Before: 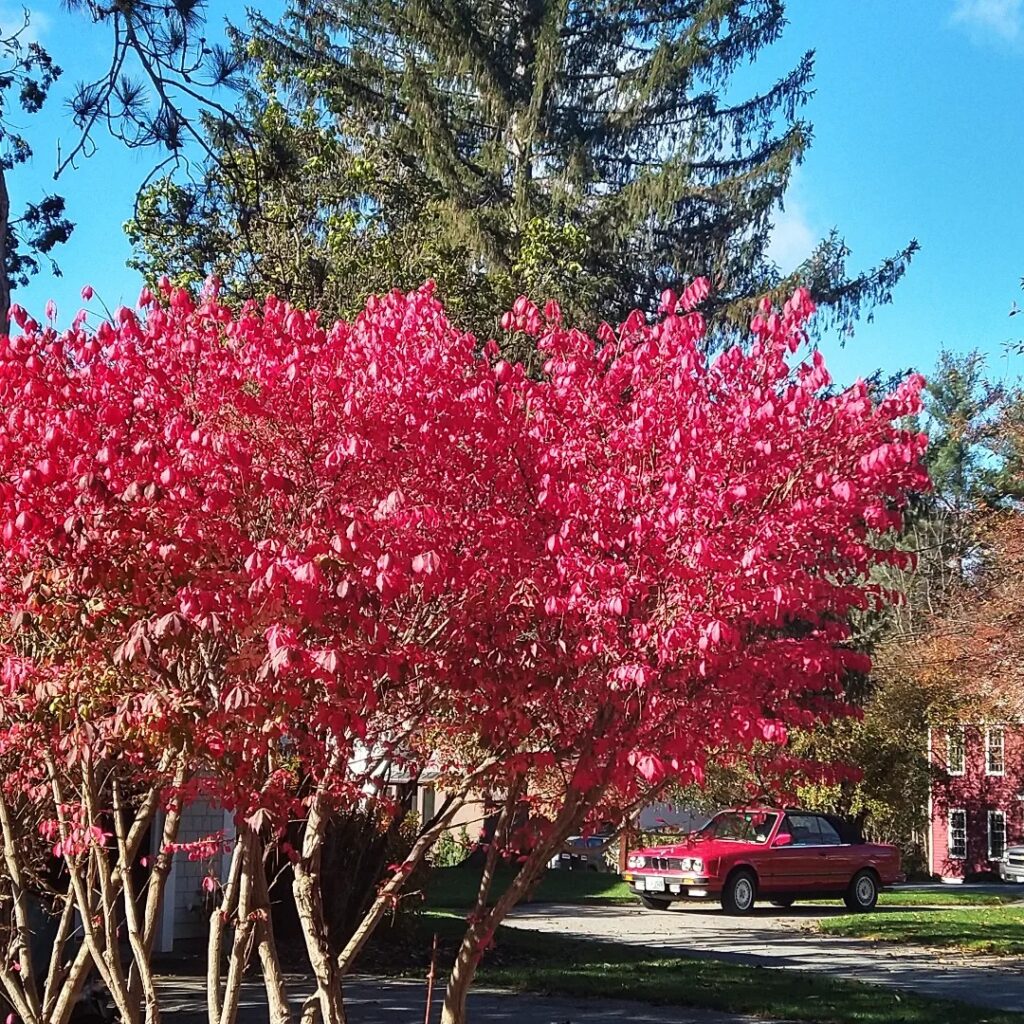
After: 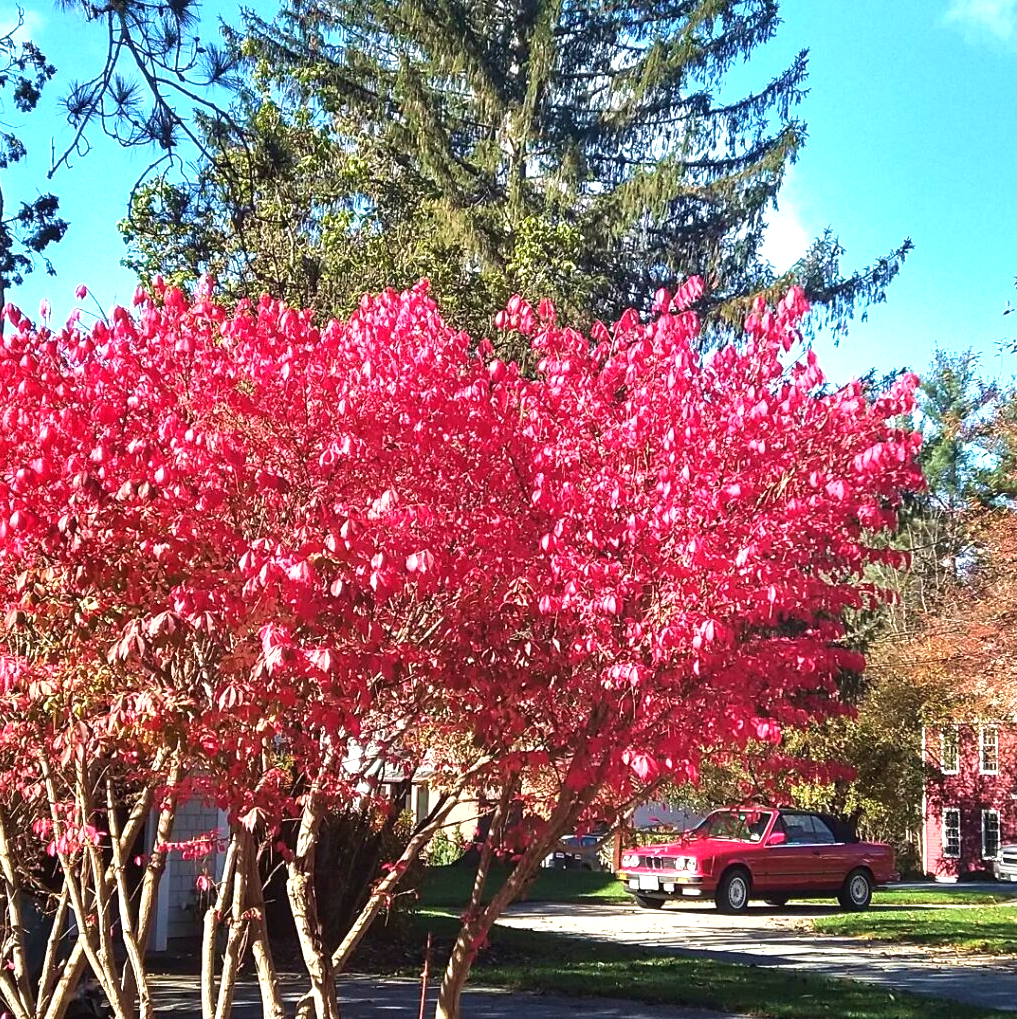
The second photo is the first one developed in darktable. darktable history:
velvia: on, module defaults
exposure: black level correction 0, exposure 0.7 EV, compensate exposure bias true, compensate highlight preservation false
crop and rotate: left 0.614%, top 0.179%, bottom 0.309%
